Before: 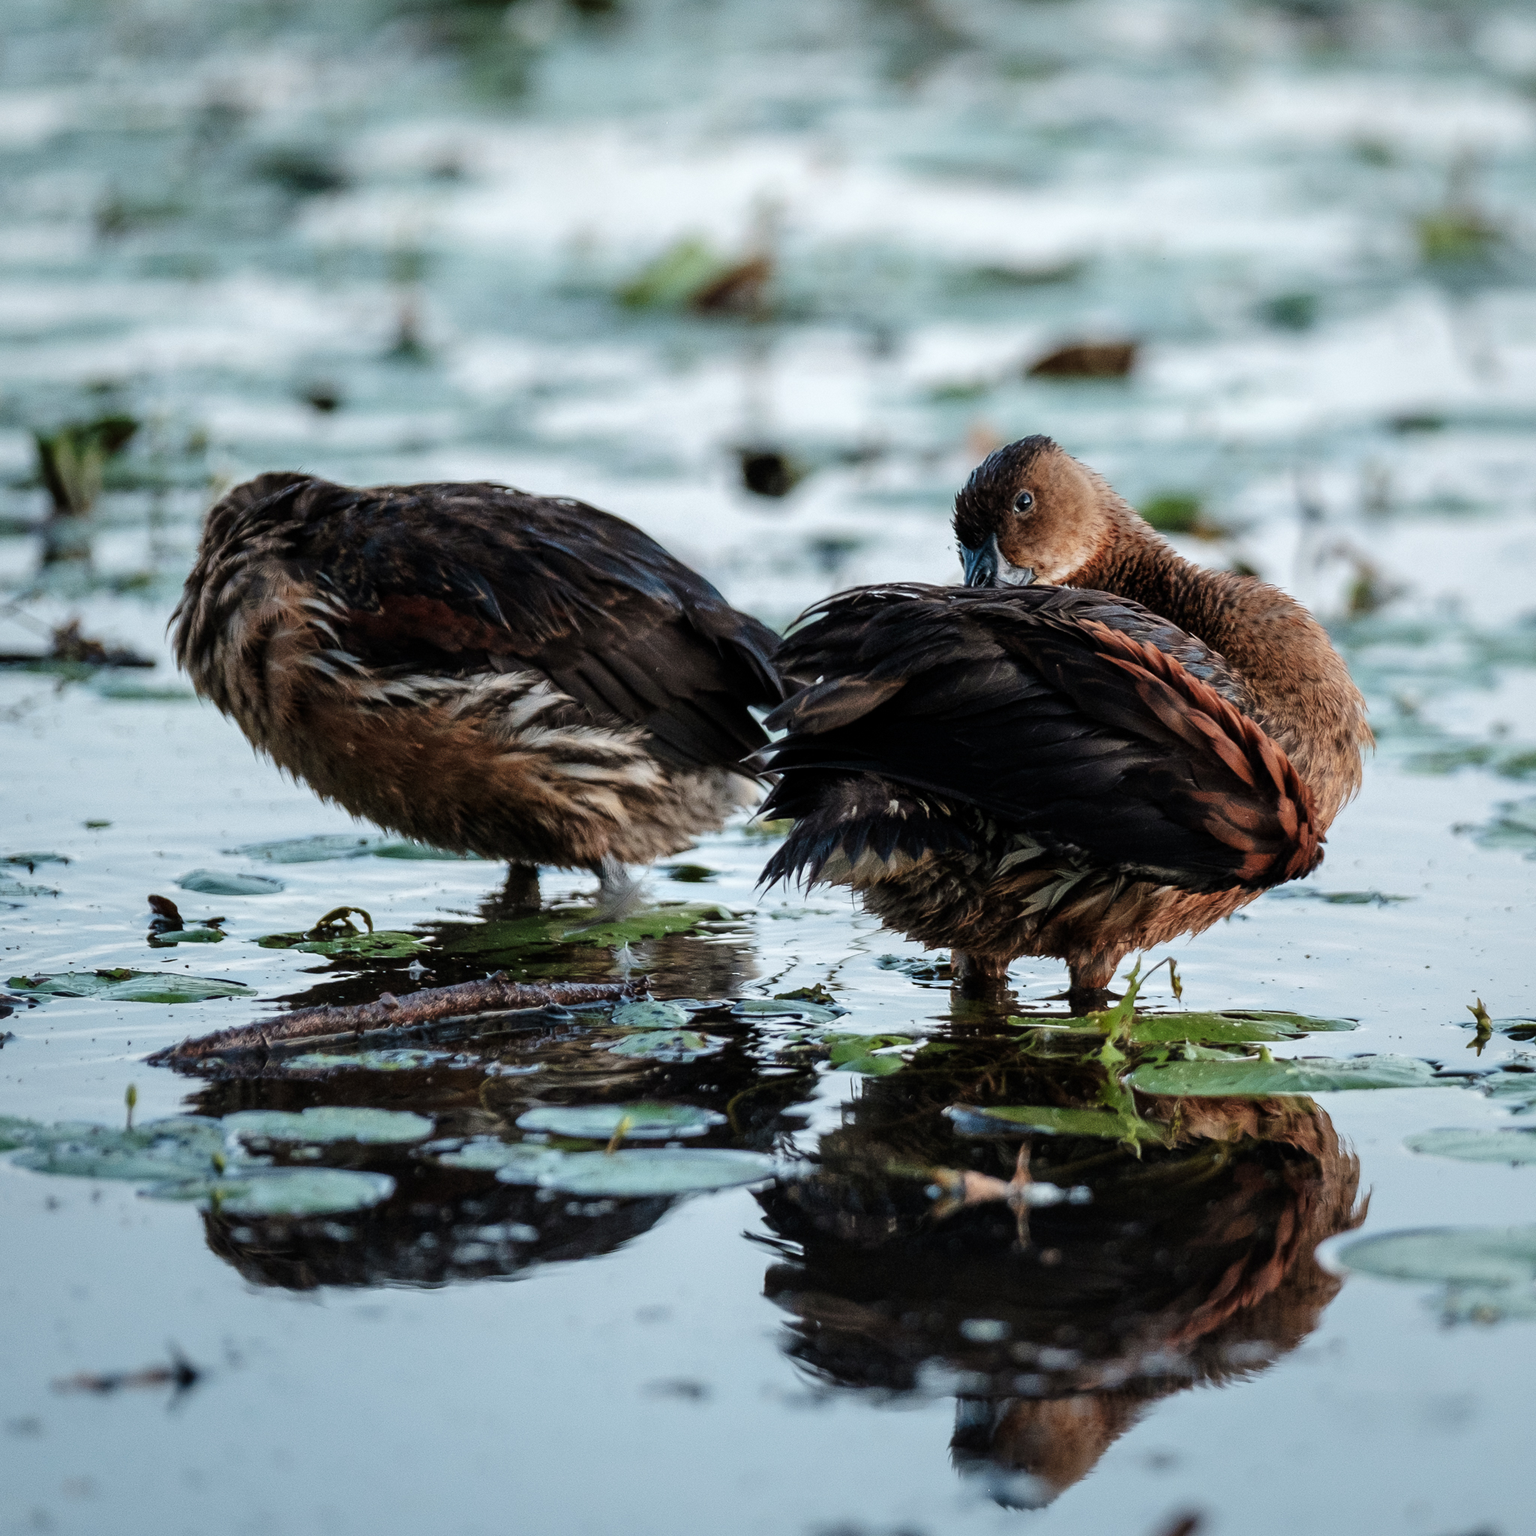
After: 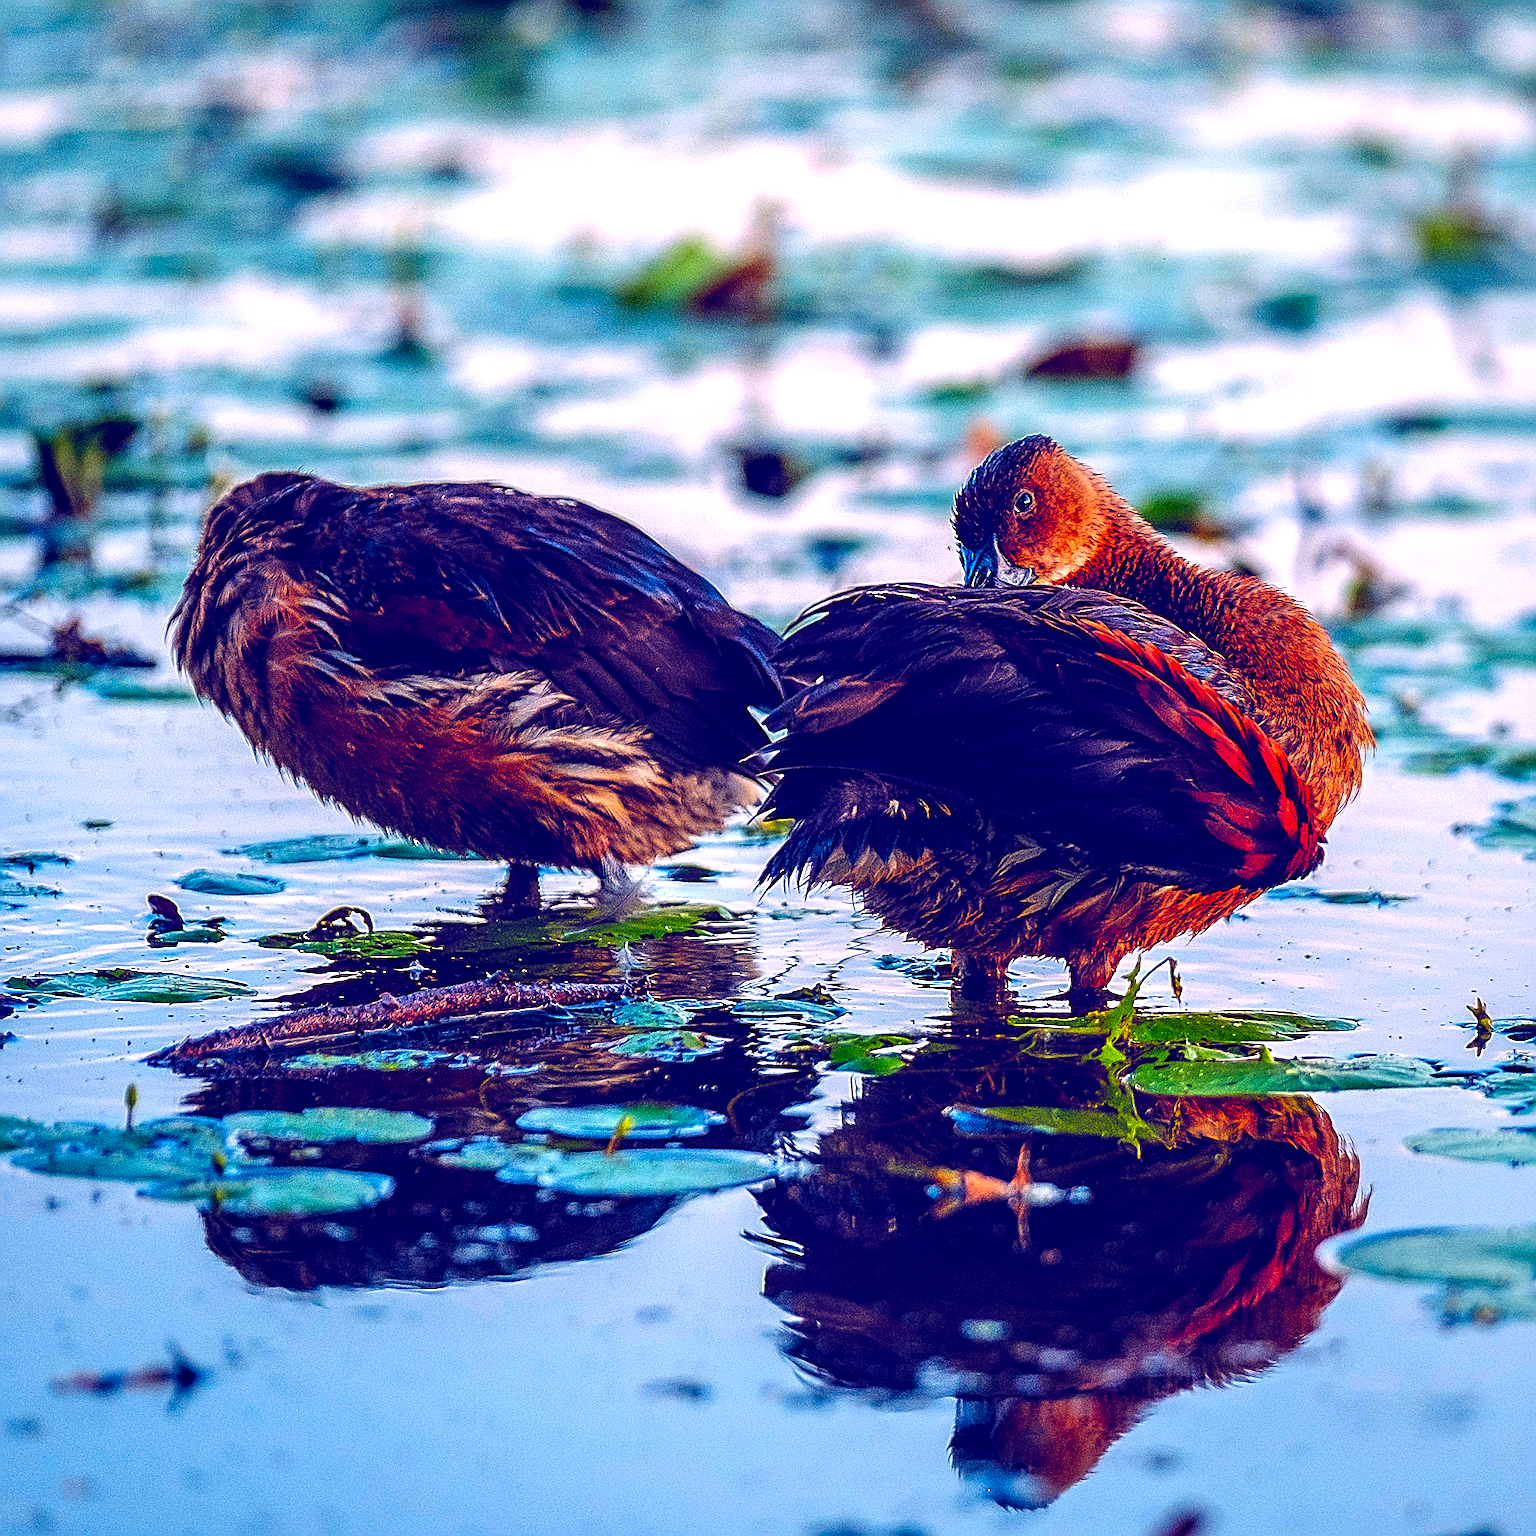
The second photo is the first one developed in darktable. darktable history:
color correction: saturation 2.15
local contrast: highlights 40%, shadows 60%, detail 136%, midtone range 0.514
color balance rgb: shadows lift › chroma 6.43%, shadows lift › hue 305.74°, highlights gain › chroma 2.43%, highlights gain › hue 35.74°, global offset › chroma 0.28%, global offset › hue 320.29°, linear chroma grading › global chroma 5.5%, perceptual saturation grading › global saturation 30%, contrast 5.15%
color balance: lift [1.016, 0.983, 1, 1.017], gamma [0.958, 1, 1, 1], gain [0.981, 1.007, 0.993, 1.002], input saturation 118.26%, contrast 13.43%, contrast fulcrum 21.62%, output saturation 82.76%
exposure: compensate highlight preservation false
sharpen: amount 2
